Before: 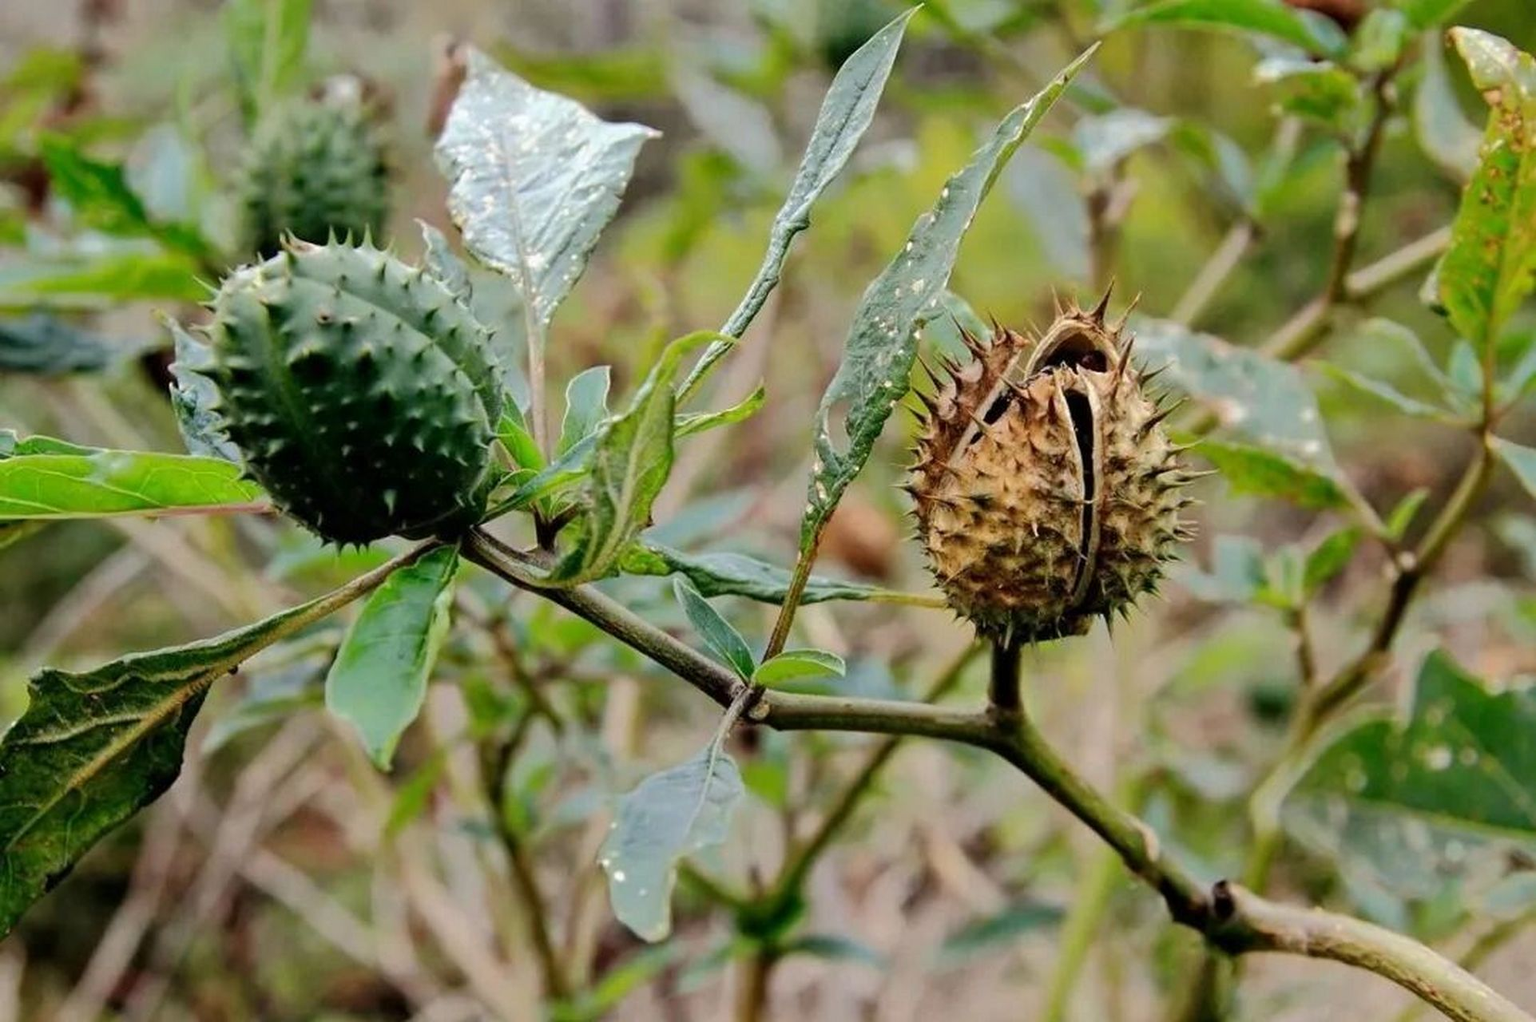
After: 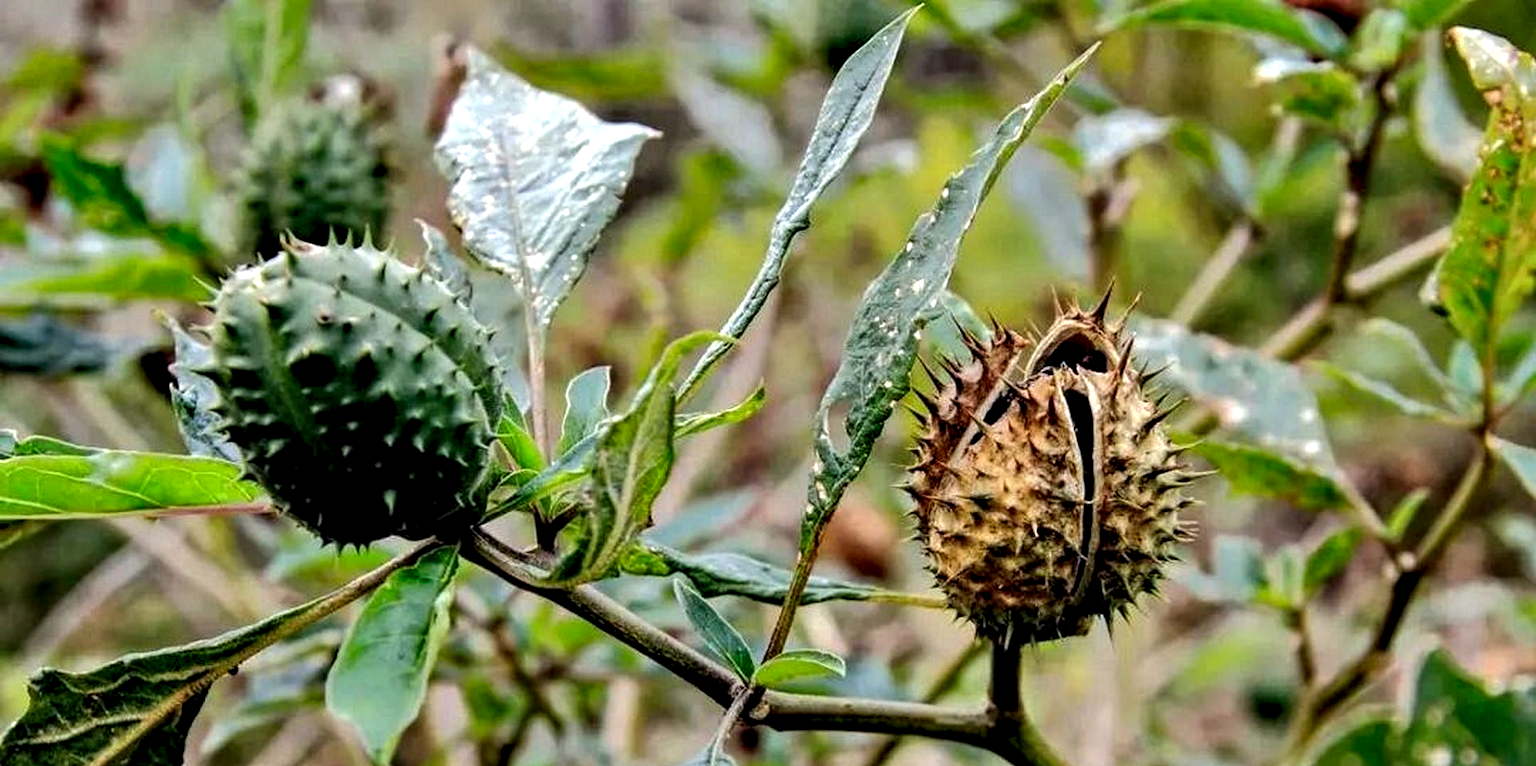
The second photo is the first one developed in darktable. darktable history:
local contrast: on, module defaults
crop: bottom 24.992%
contrast equalizer: y [[0.6 ×6], [0.55 ×6], [0 ×6], [0 ×6], [0 ×6]]
